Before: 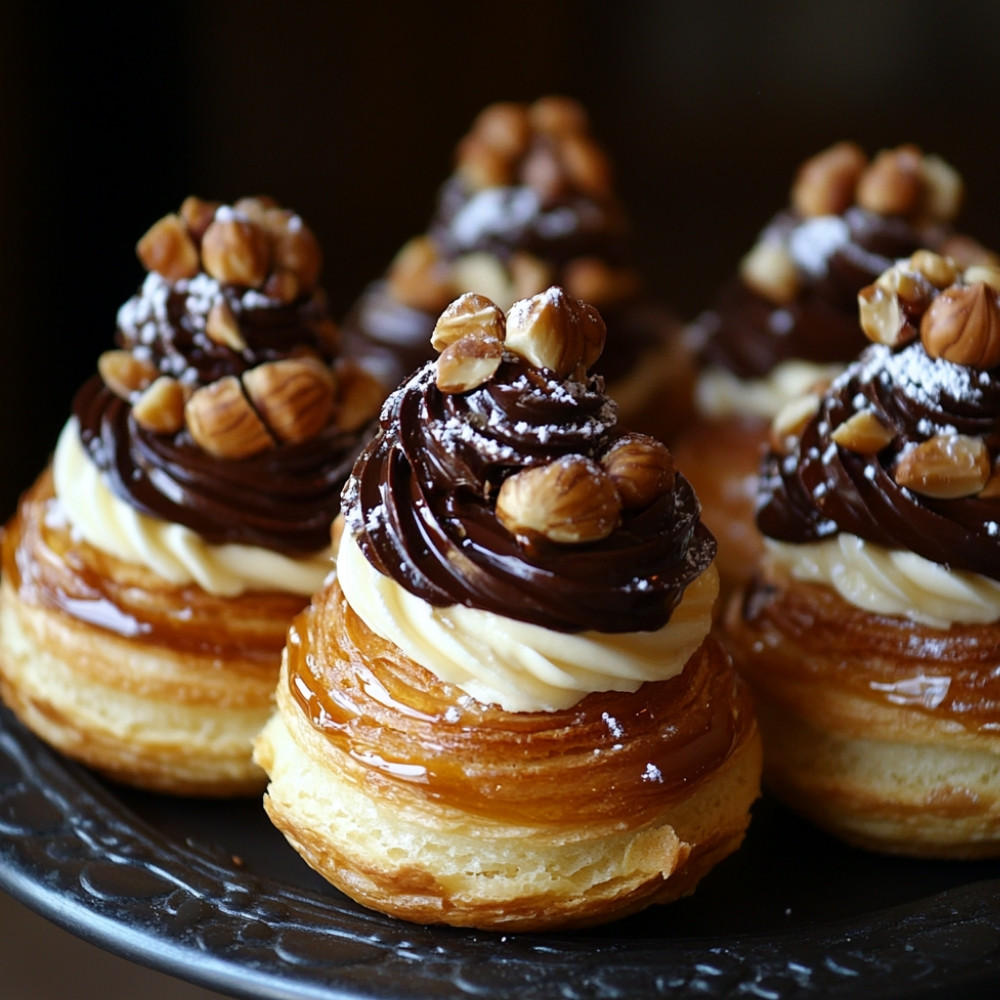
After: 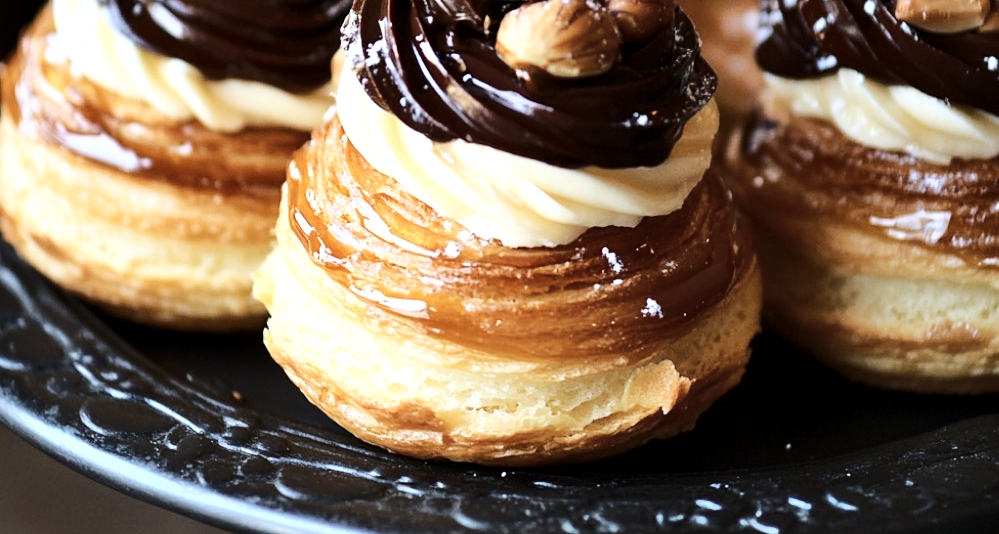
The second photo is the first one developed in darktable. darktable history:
crop and rotate: top 46.511%, right 0.044%
base curve: curves: ch0 [(0, 0) (0.032, 0.037) (0.105, 0.228) (0.435, 0.76) (0.856, 0.983) (1, 1)]
local contrast: highlights 103%, shadows 102%, detail 119%, midtone range 0.2
contrast brightness saturation: contrast 0.064, brightness -0.006, saturation -0.245
shadows and highlights: soften with gaussian
